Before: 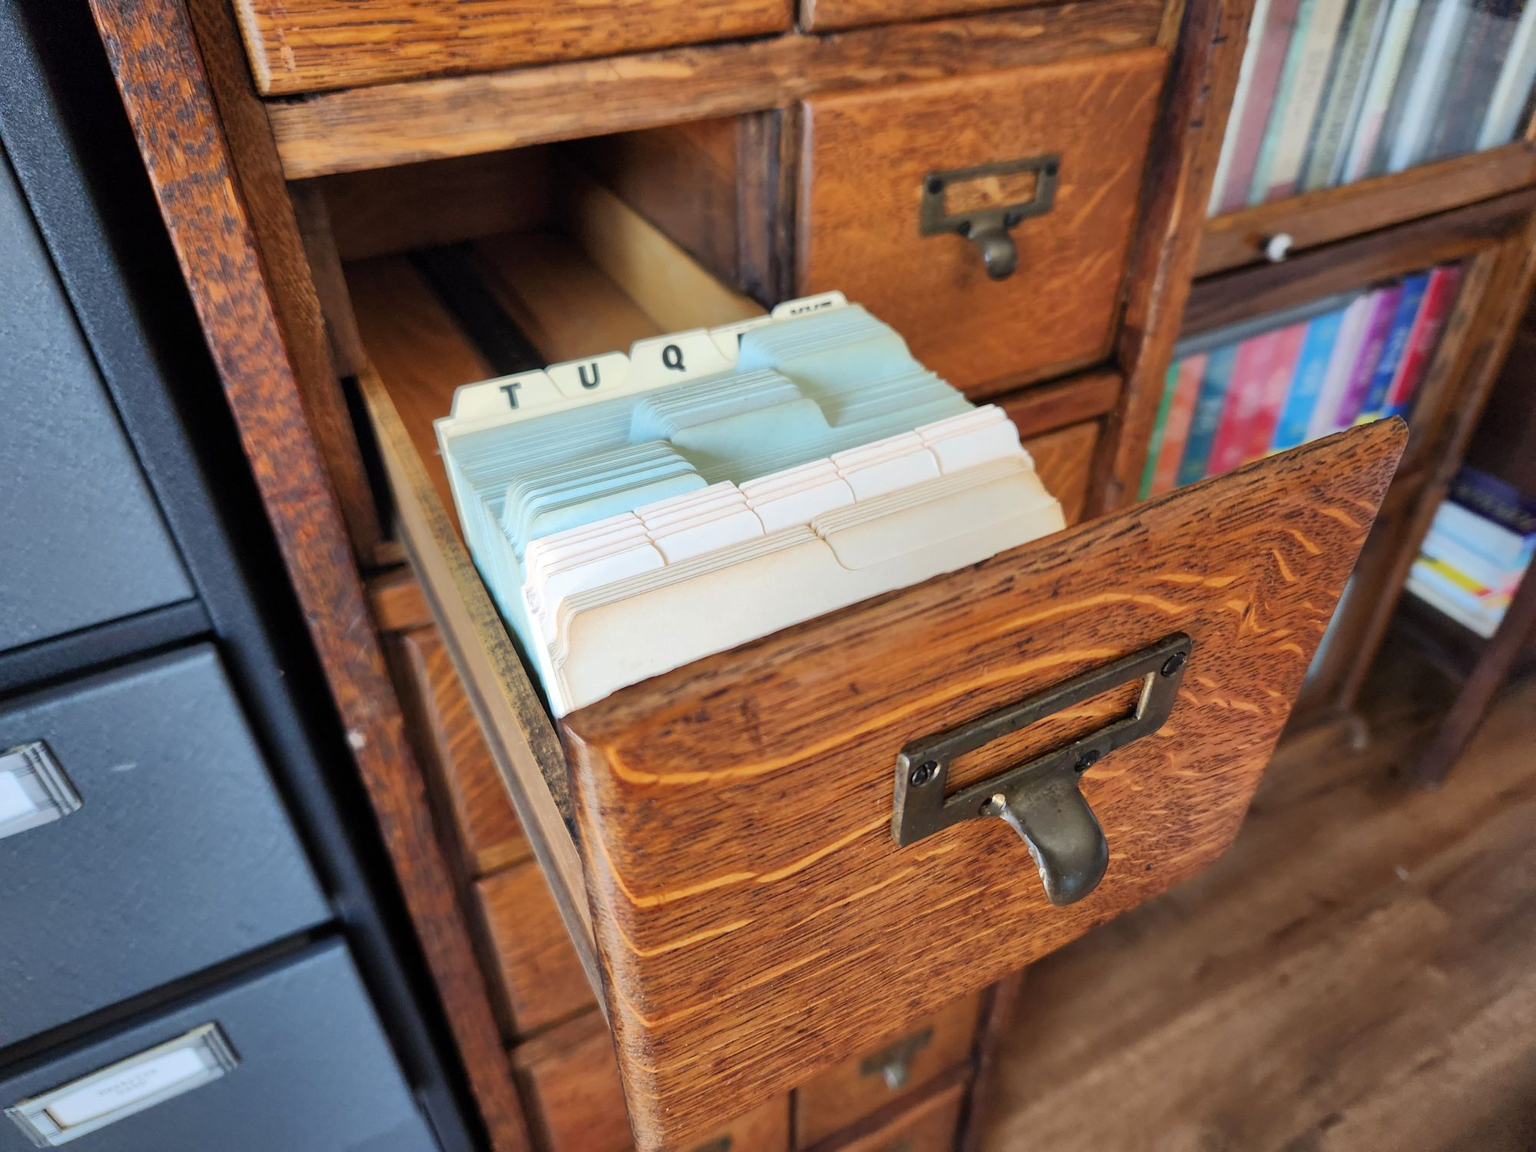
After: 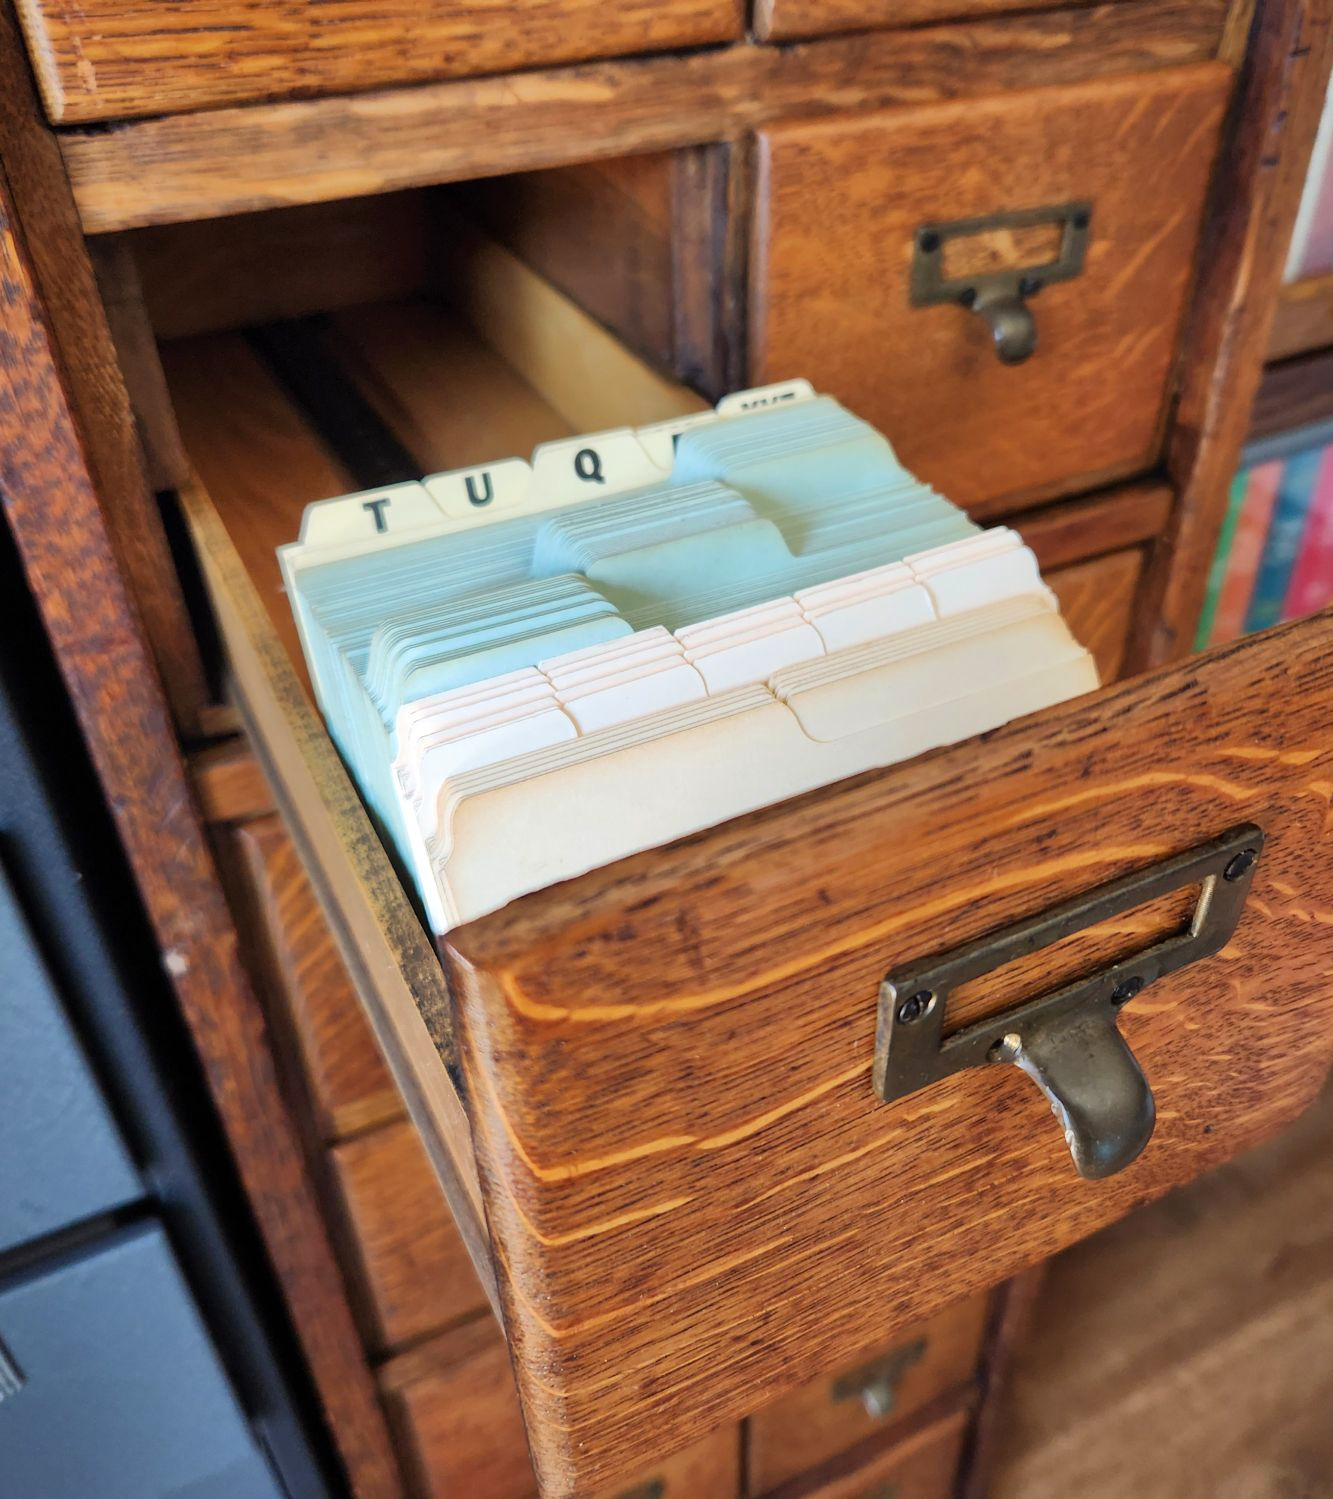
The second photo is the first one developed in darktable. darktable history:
crop and rotate: left 14.436%, right 18.898%
velvia: strength 15%
